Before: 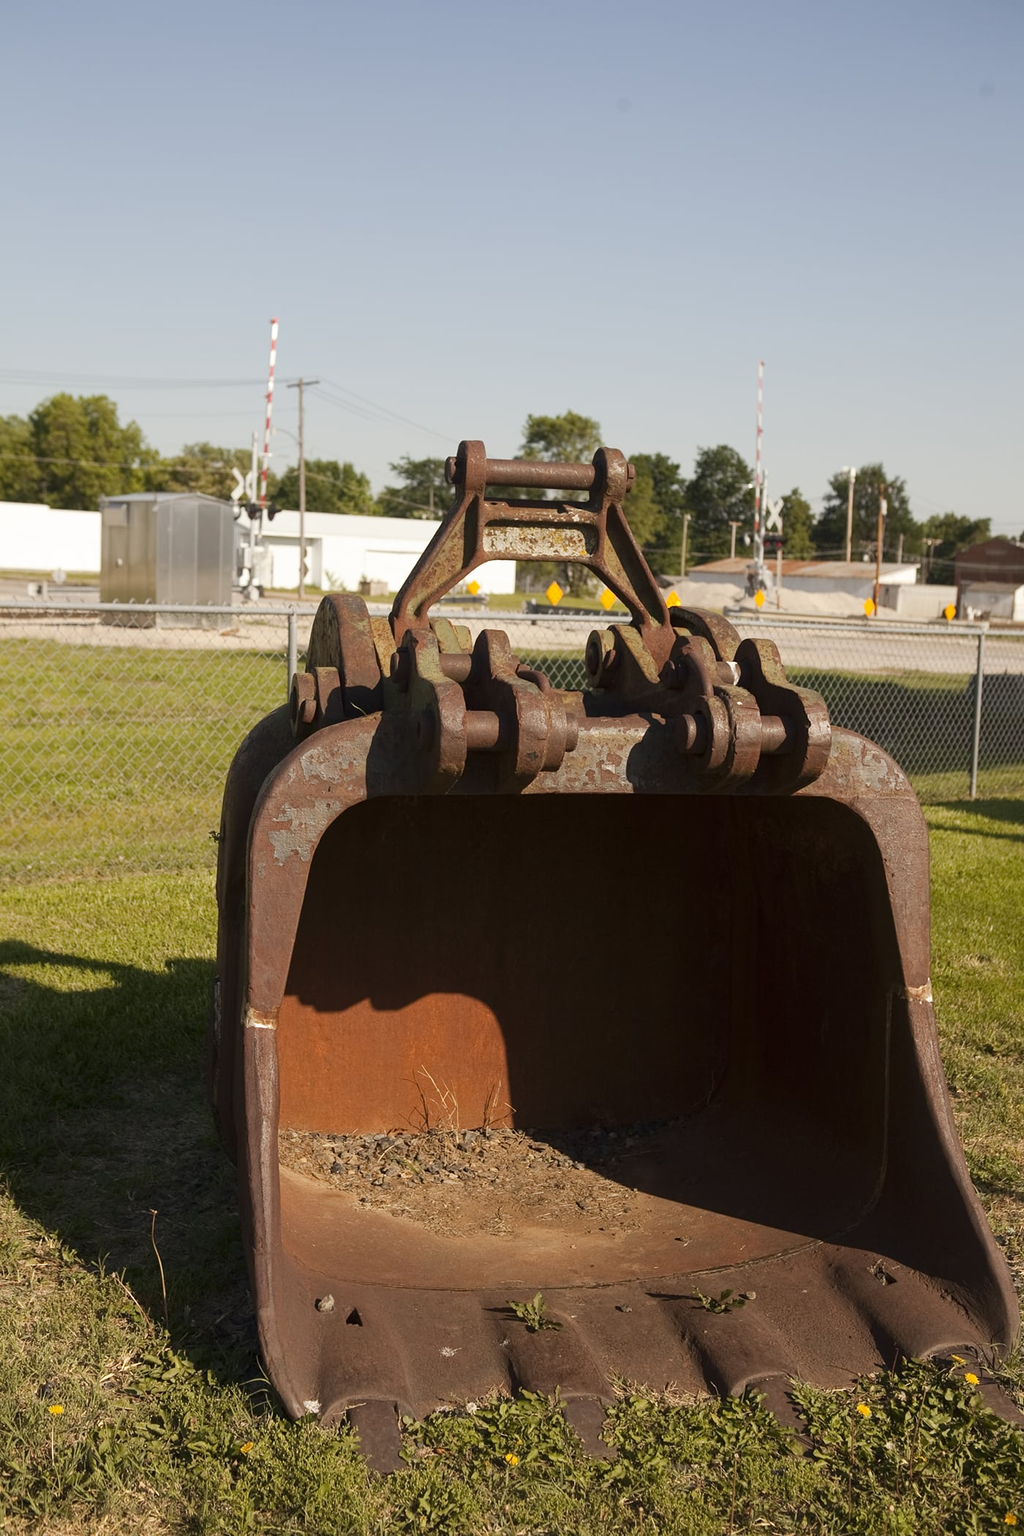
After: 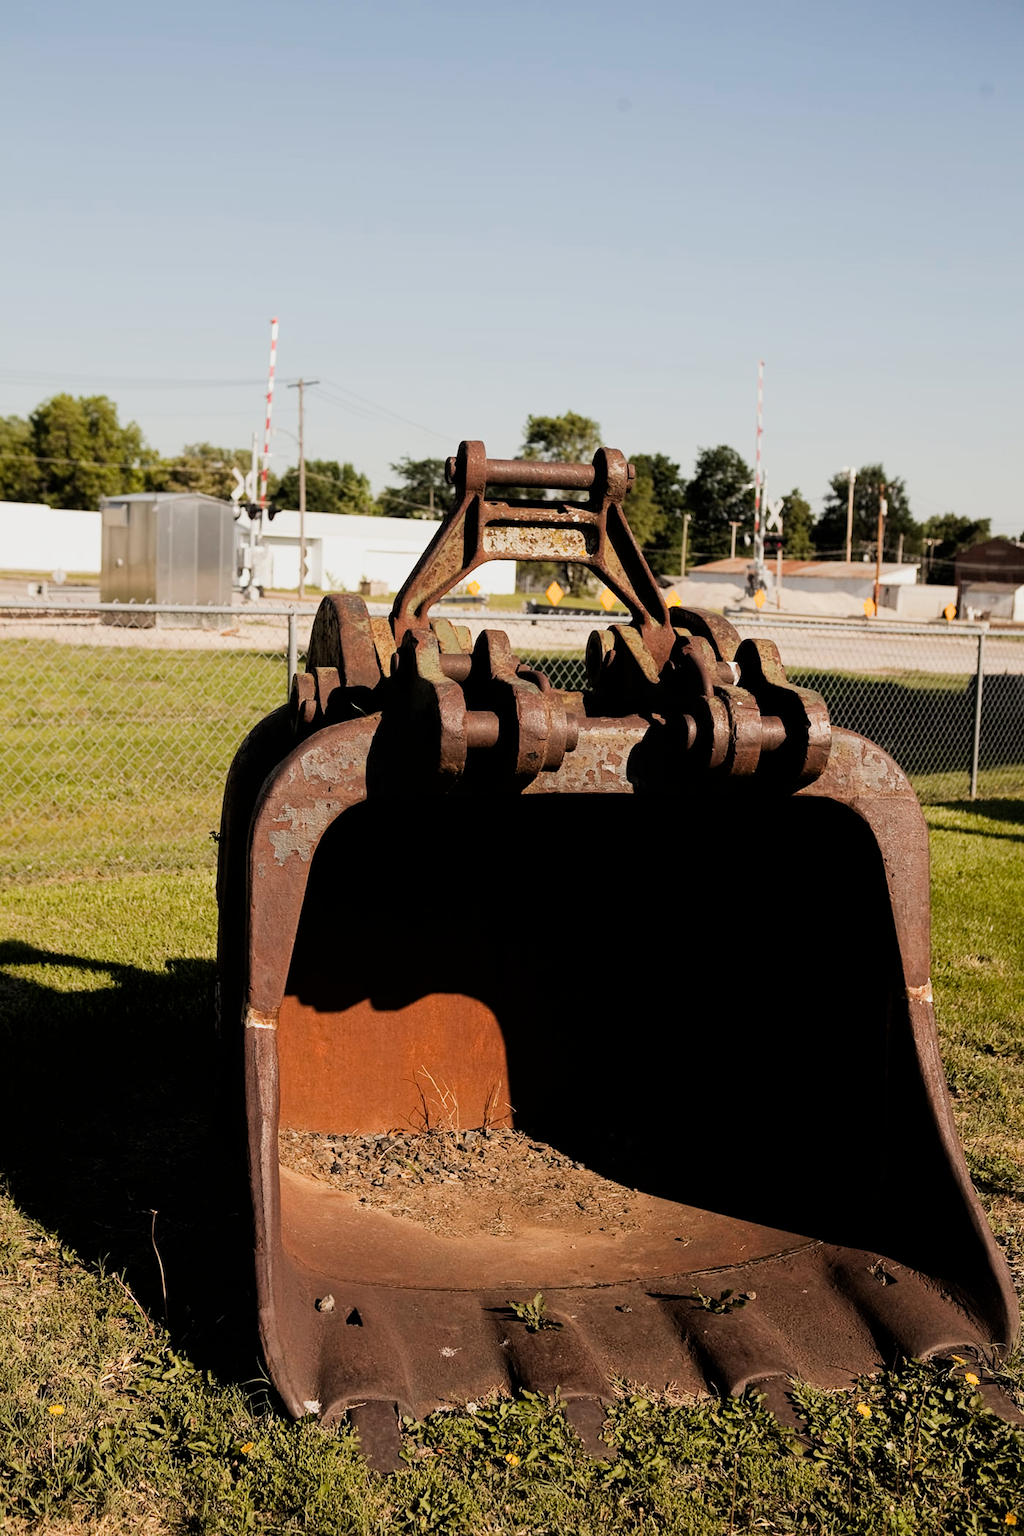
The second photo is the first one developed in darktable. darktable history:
filmic rgb: black relative exposure -5.08 EV, white relative exposure 3.53 EV, hardness 3.19, contrast 1.393, highlights saturation mix -48.65%
